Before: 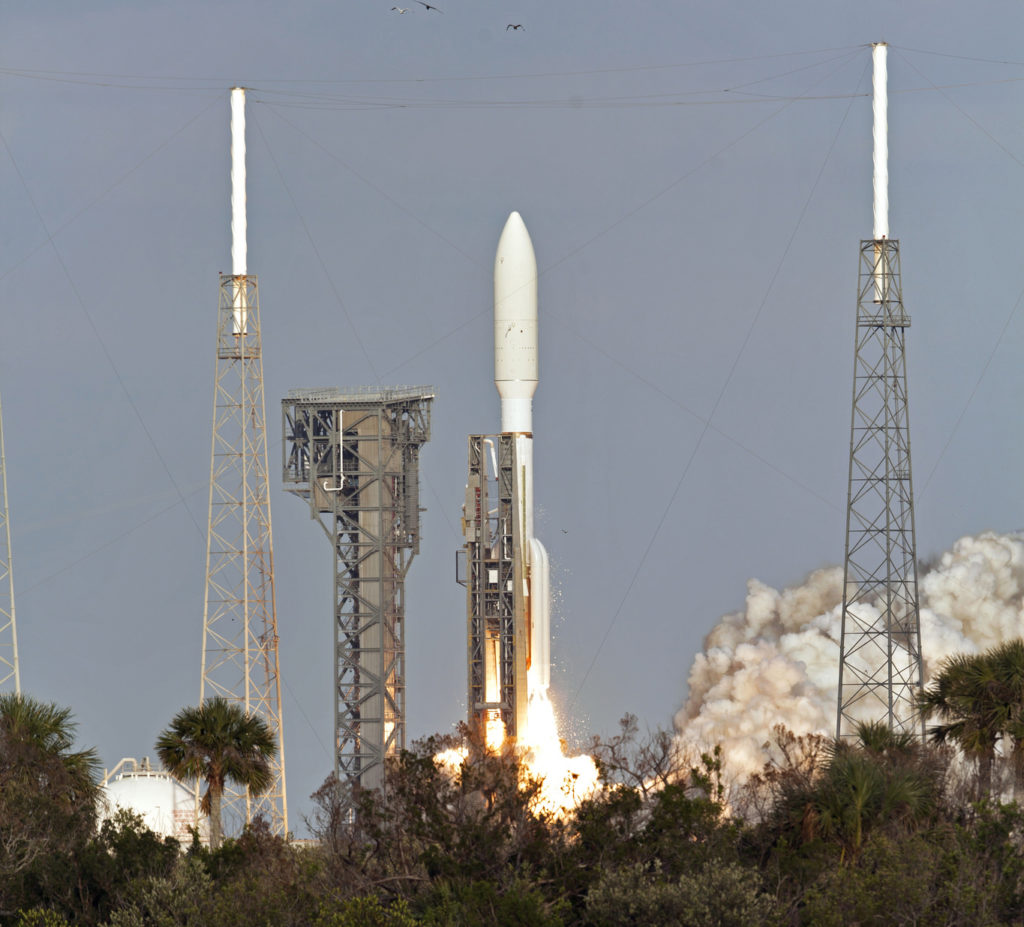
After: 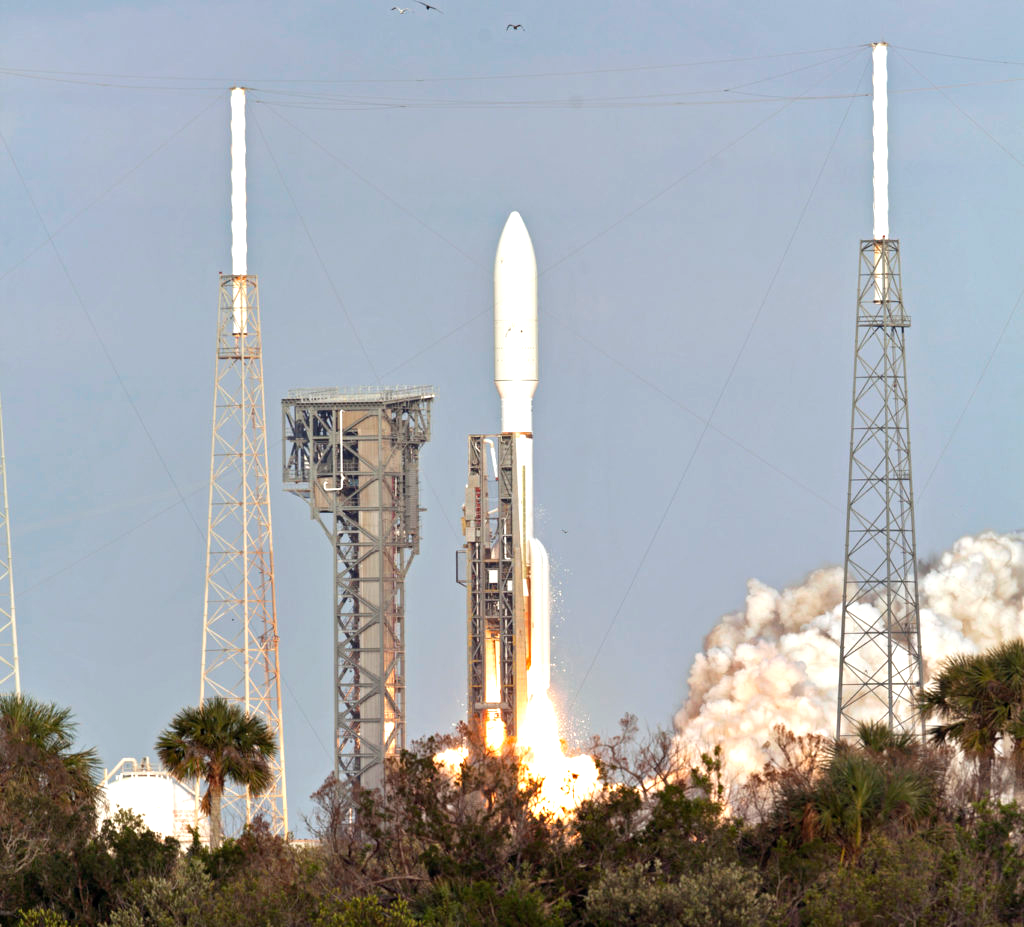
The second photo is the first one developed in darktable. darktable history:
exposure: exposure 0.668 EV, compensate highlight preservation false
